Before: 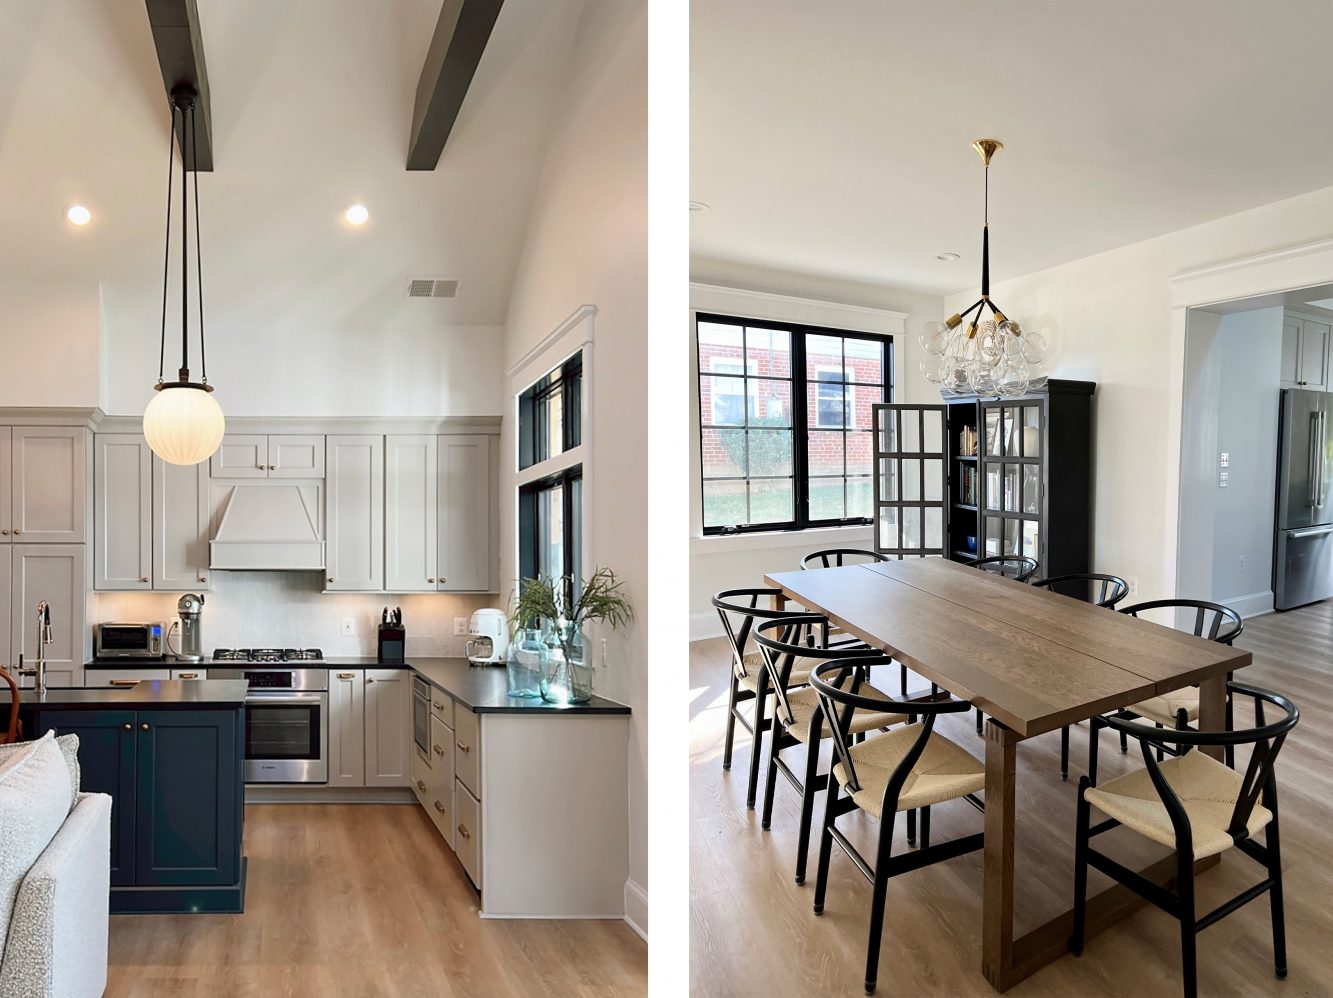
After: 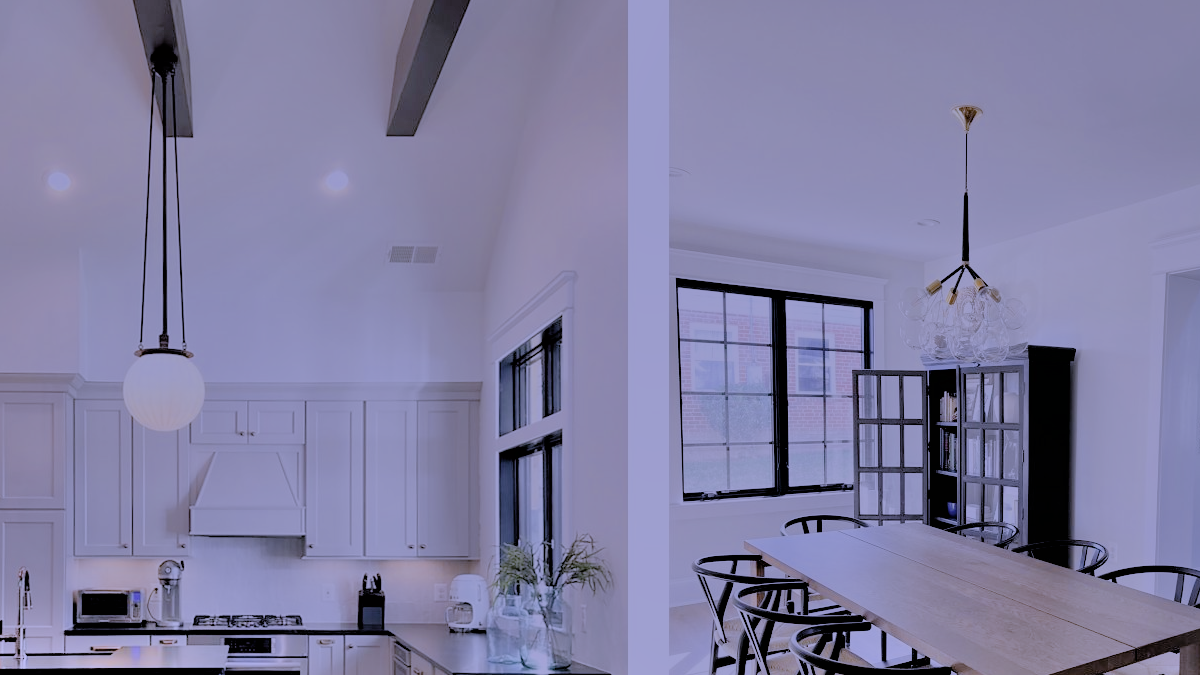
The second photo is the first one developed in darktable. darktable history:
white balance: red 0.98, blue 1.61
filmic rgb: black relative exposure -4.42 EV, white relative exposure 6.58 EV, hardness 1.85, contrast 0.5
crop: left 1.509%, top 3.452%, right 7.696%, bottom 28.452%
color correction: saturation 0.8
shadows and highlights: shadows 75, highlights -60.85, soften with gaussian
